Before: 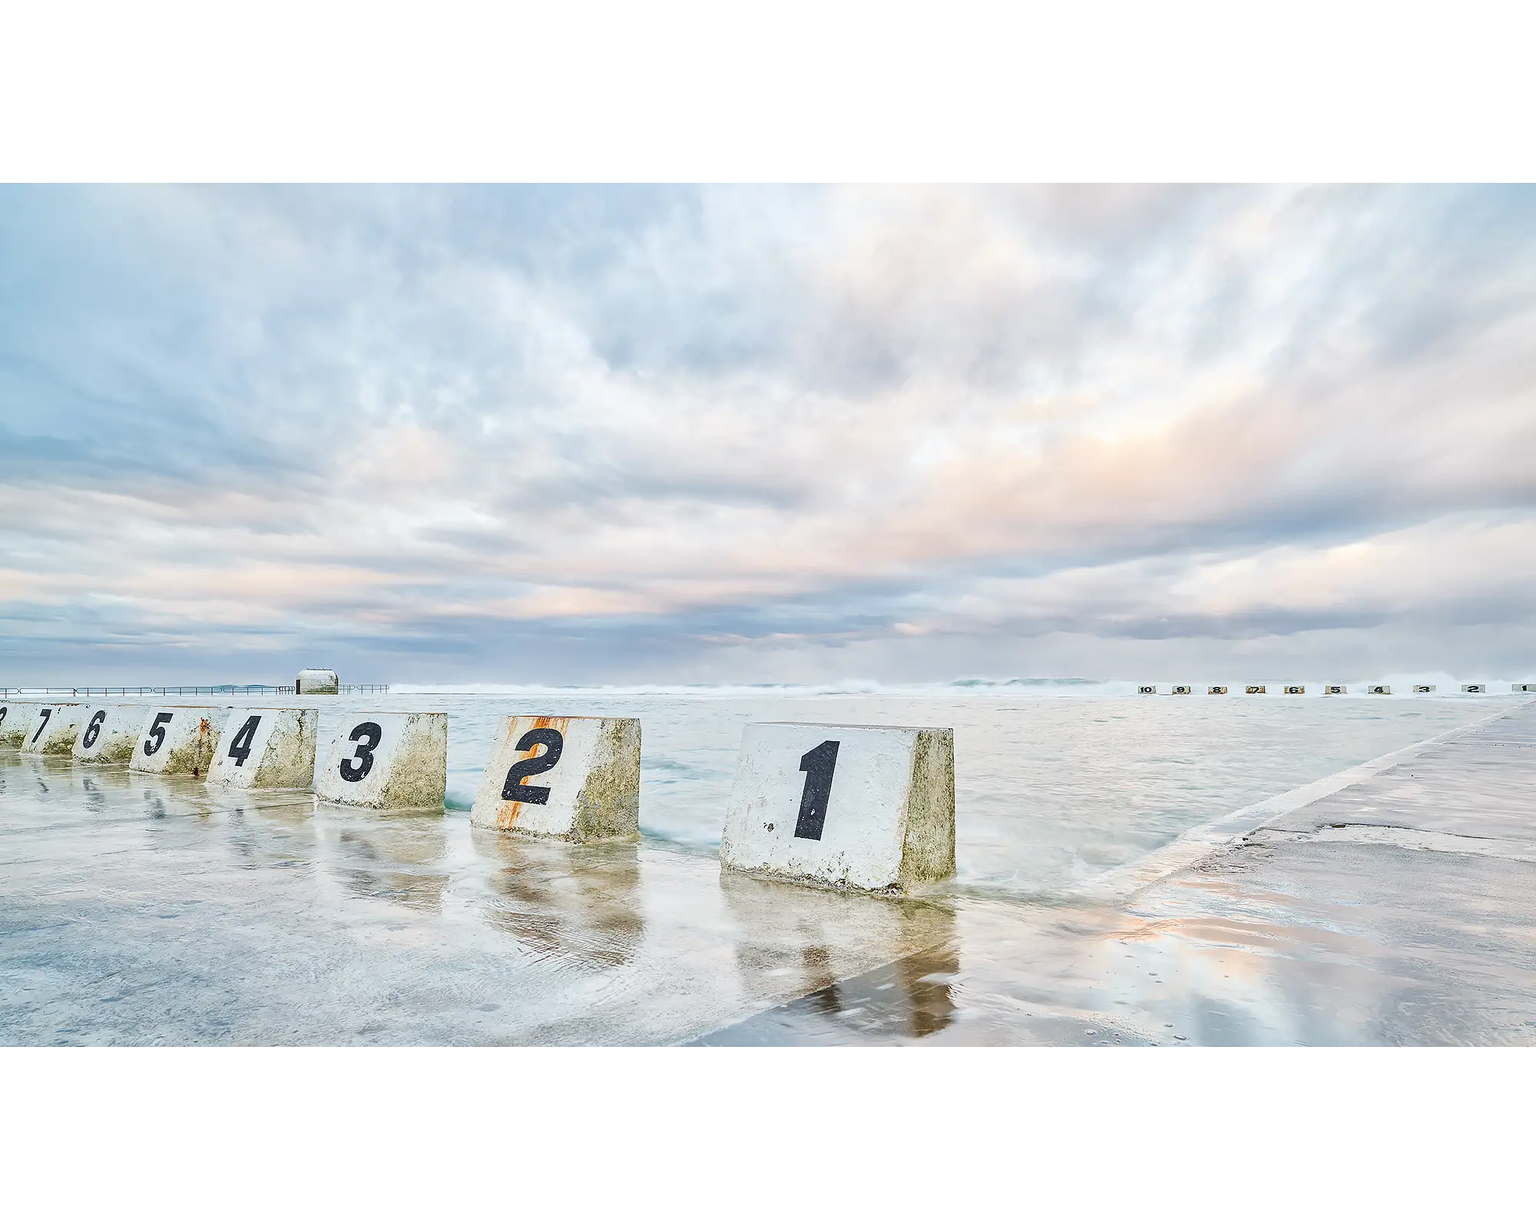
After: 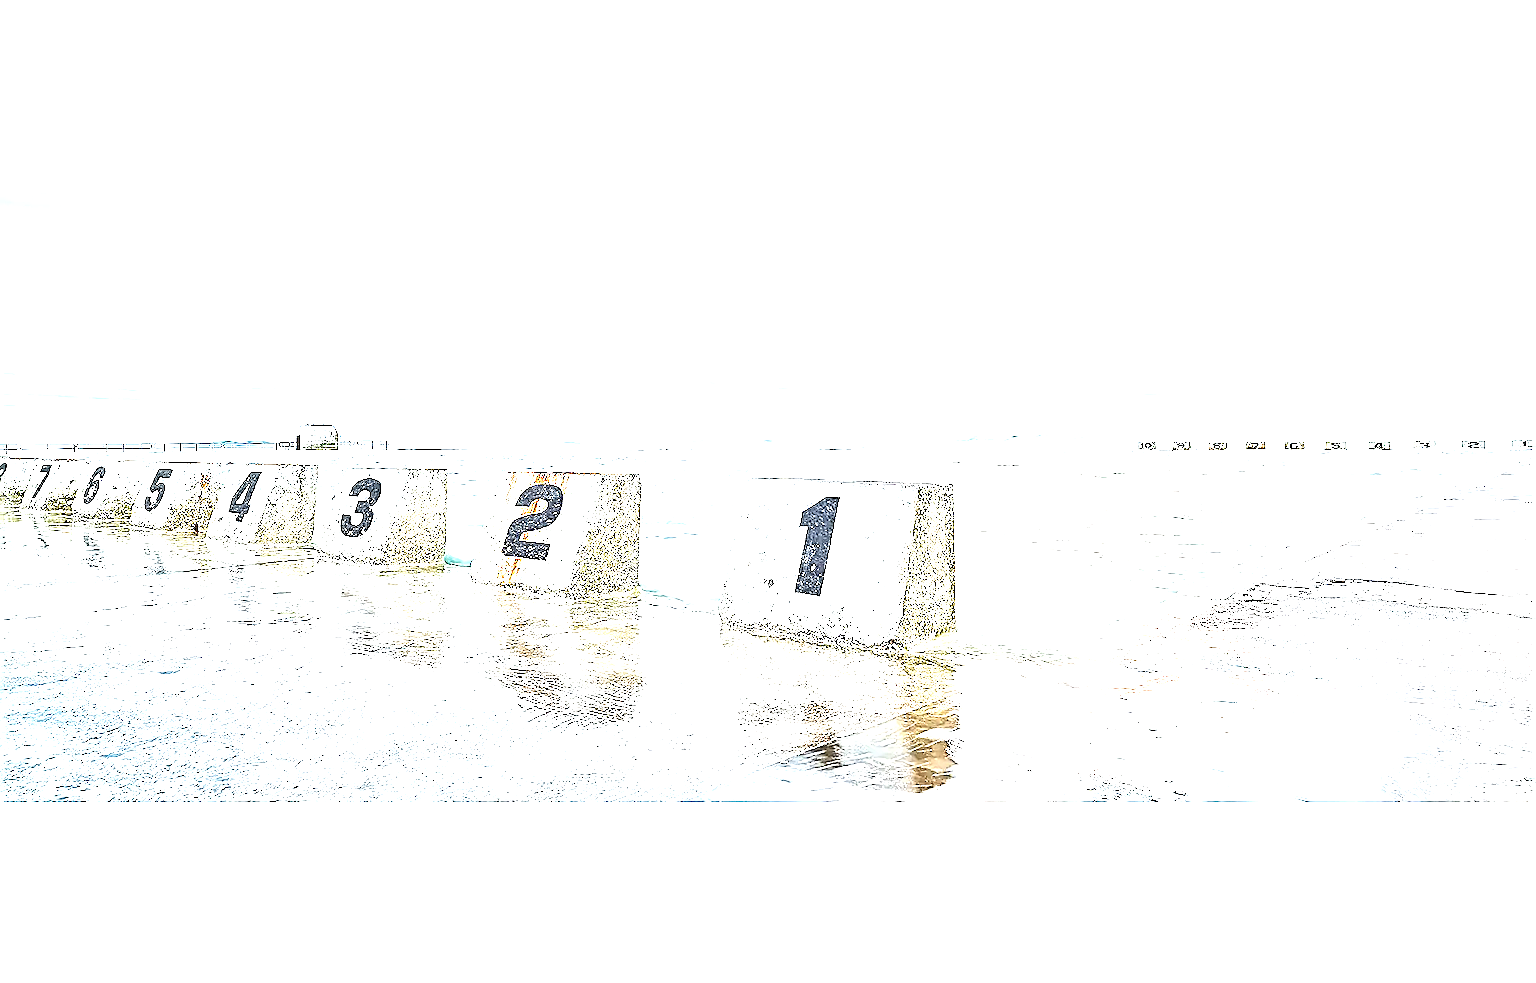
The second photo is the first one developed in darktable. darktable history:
exposure: black level correction 0, exposure 2 EV, compensate highlight preservation false
sharpen: amount 2
crop and rotate: top 19.998%
